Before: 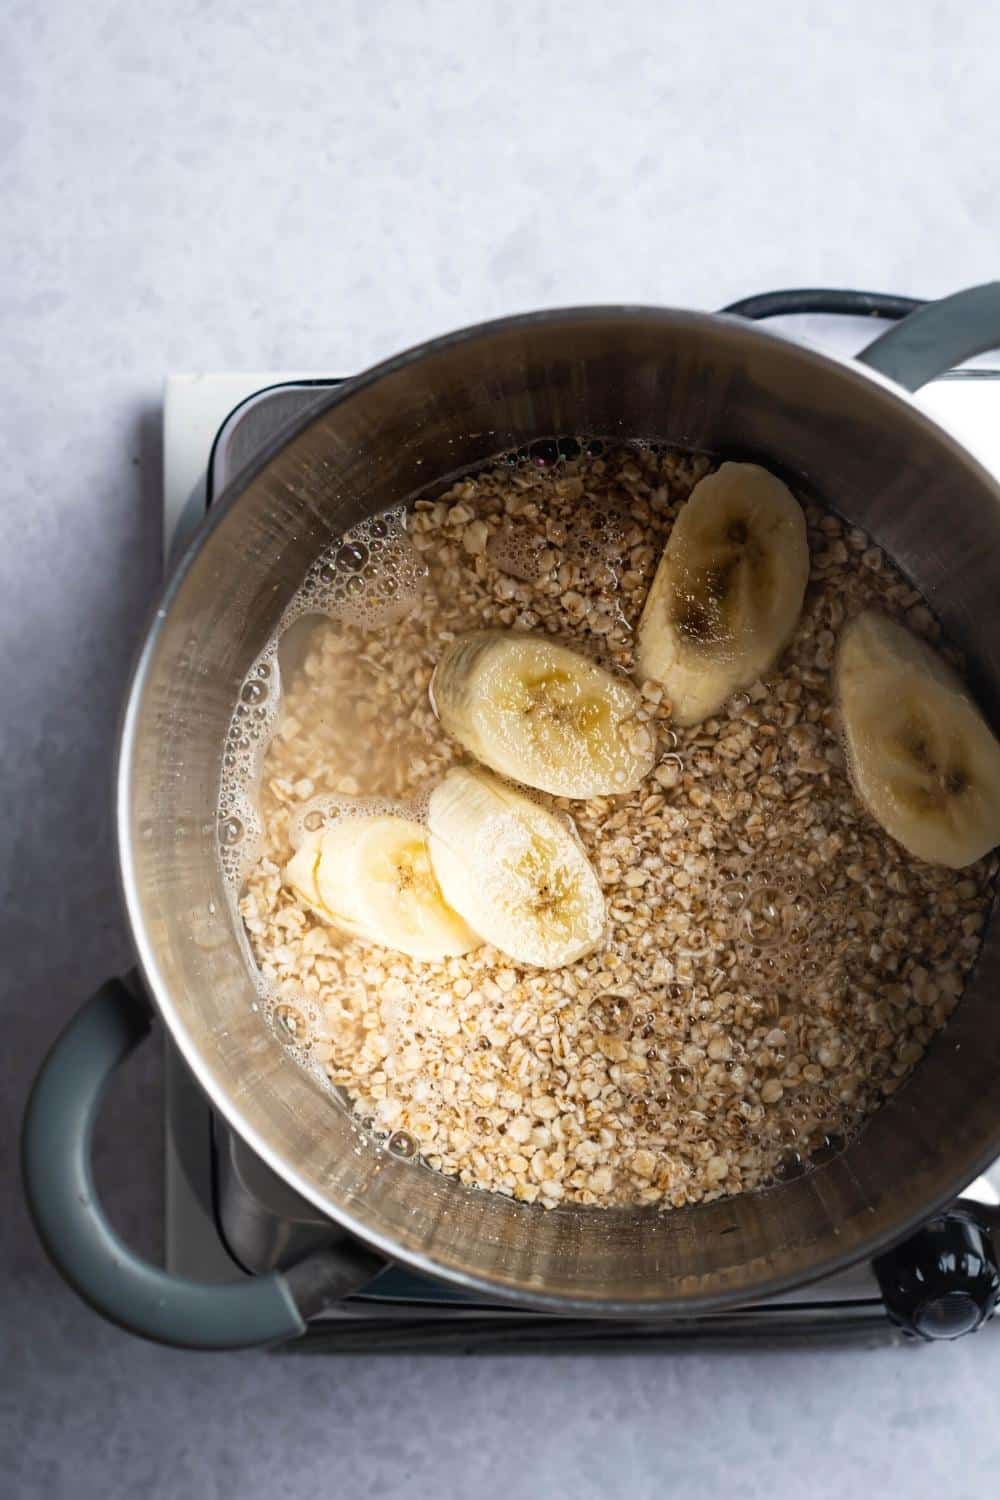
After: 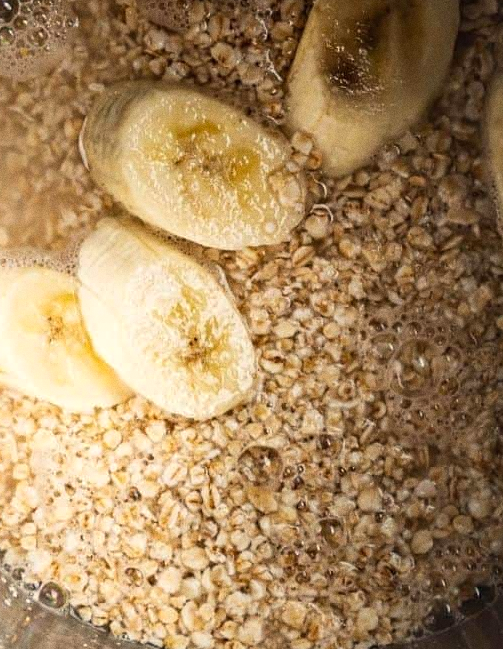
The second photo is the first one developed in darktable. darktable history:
grain: coarseness 0.09 ISO
crop: left 35.03%, top 36.625%, right 14.663%, bottom 20.057%
color calibration: x 0.334, y 0.349, temperature 5426 K
